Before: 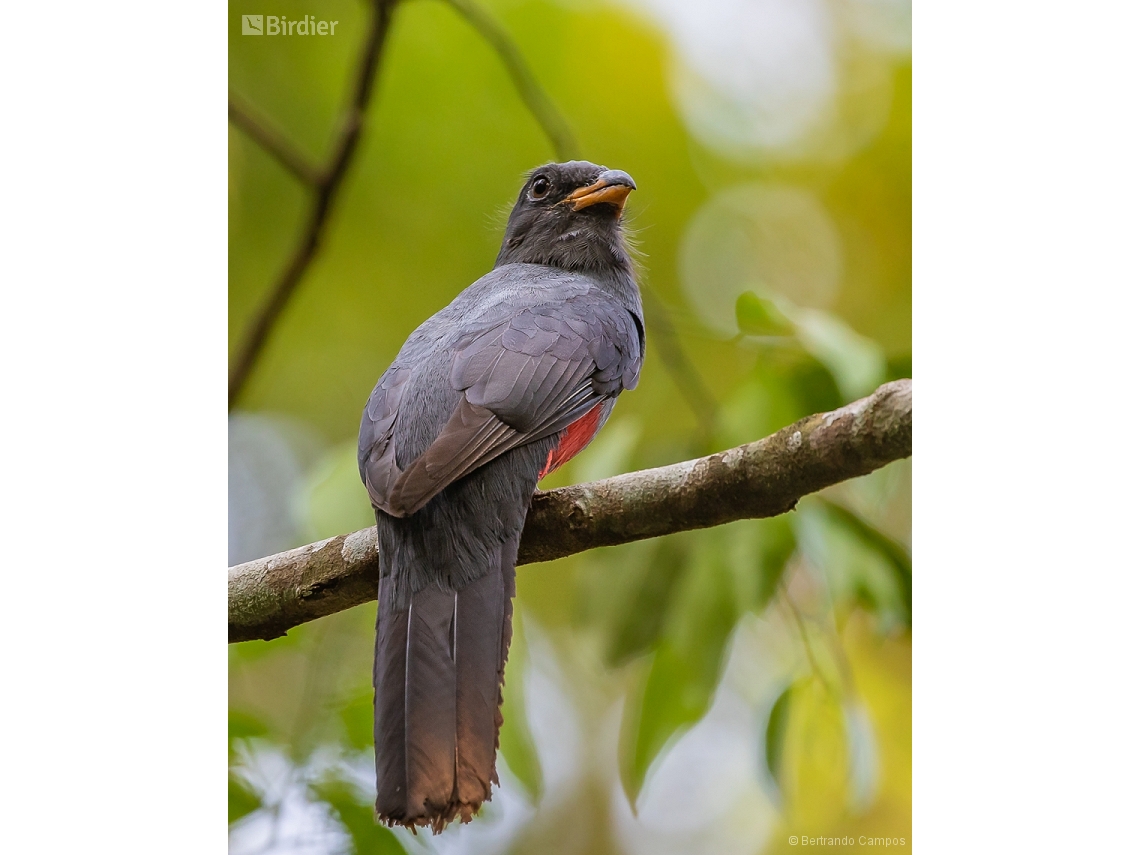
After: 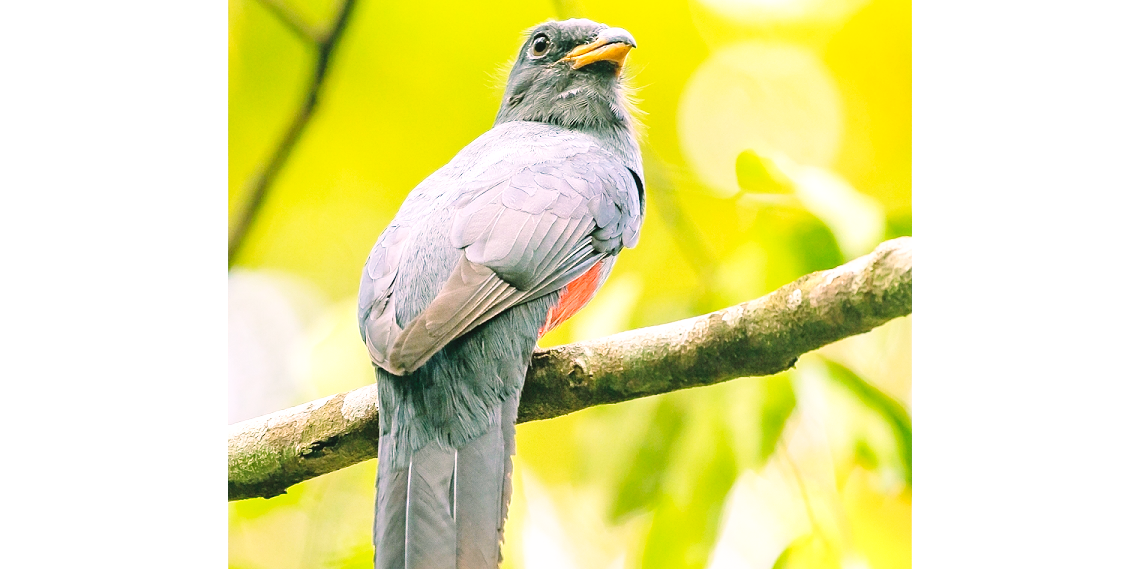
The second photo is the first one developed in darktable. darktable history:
crop: top 16.611%, bottom 16.754%
base curve: curves: ch0 [(0, 0) (0.008, 0.007) (0.022, 0.029) (0.048, 0.089) (0.092, 0.197) (0.191, 0.399) (0.275, 0.534) (0.357, 0.65) (0.477, 0.78) (0.542, 0.833) (0.799, 0.973) (1, 1)], preserve colors none
color balance rgb: power › chroma 2.128%, power › hue 168.8°, highlights gain › chroma 4.503%, highlights gain › hue 32.11°, linear chroma grading › shadows -8.126%, linear chroma grading › global chroma 9.981%, perceptual saturation grading › global saturation 0.738%
exposure: black level correction 0, exposure 1 EV, compensate exposure bias true, compensate highlight preservation false
contrast brightness saturation: brightness 0.145
